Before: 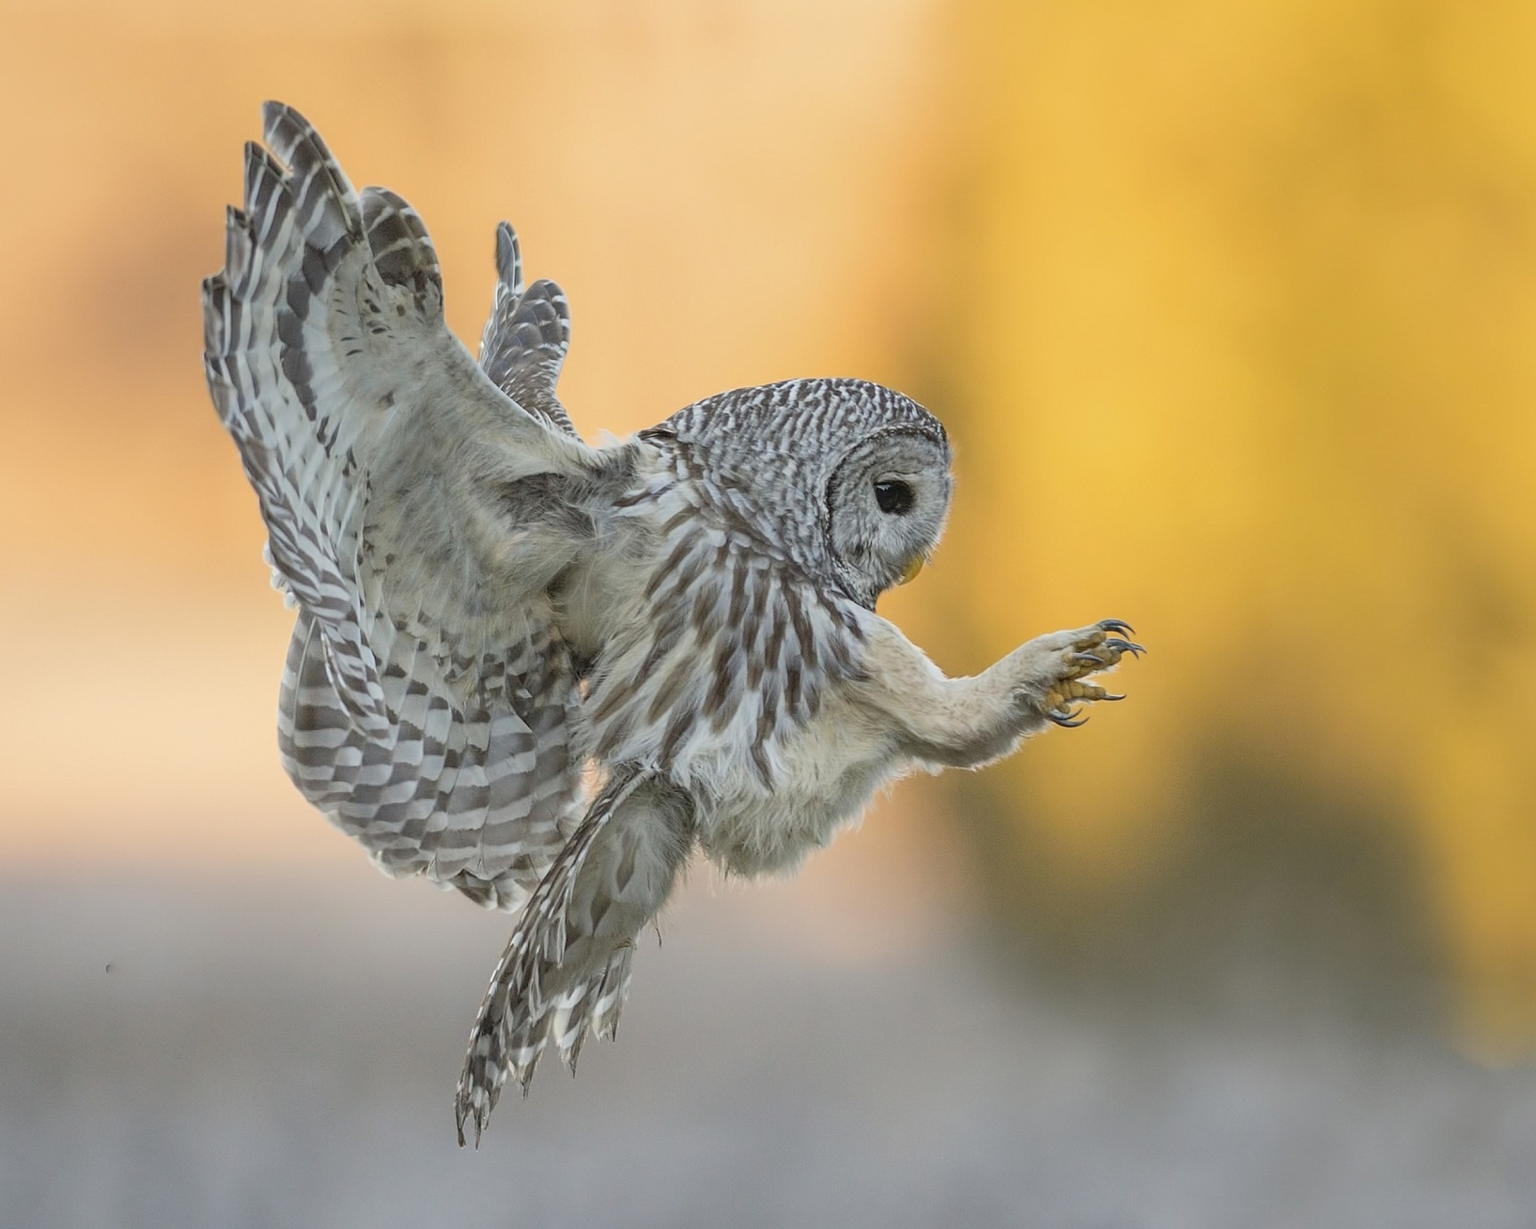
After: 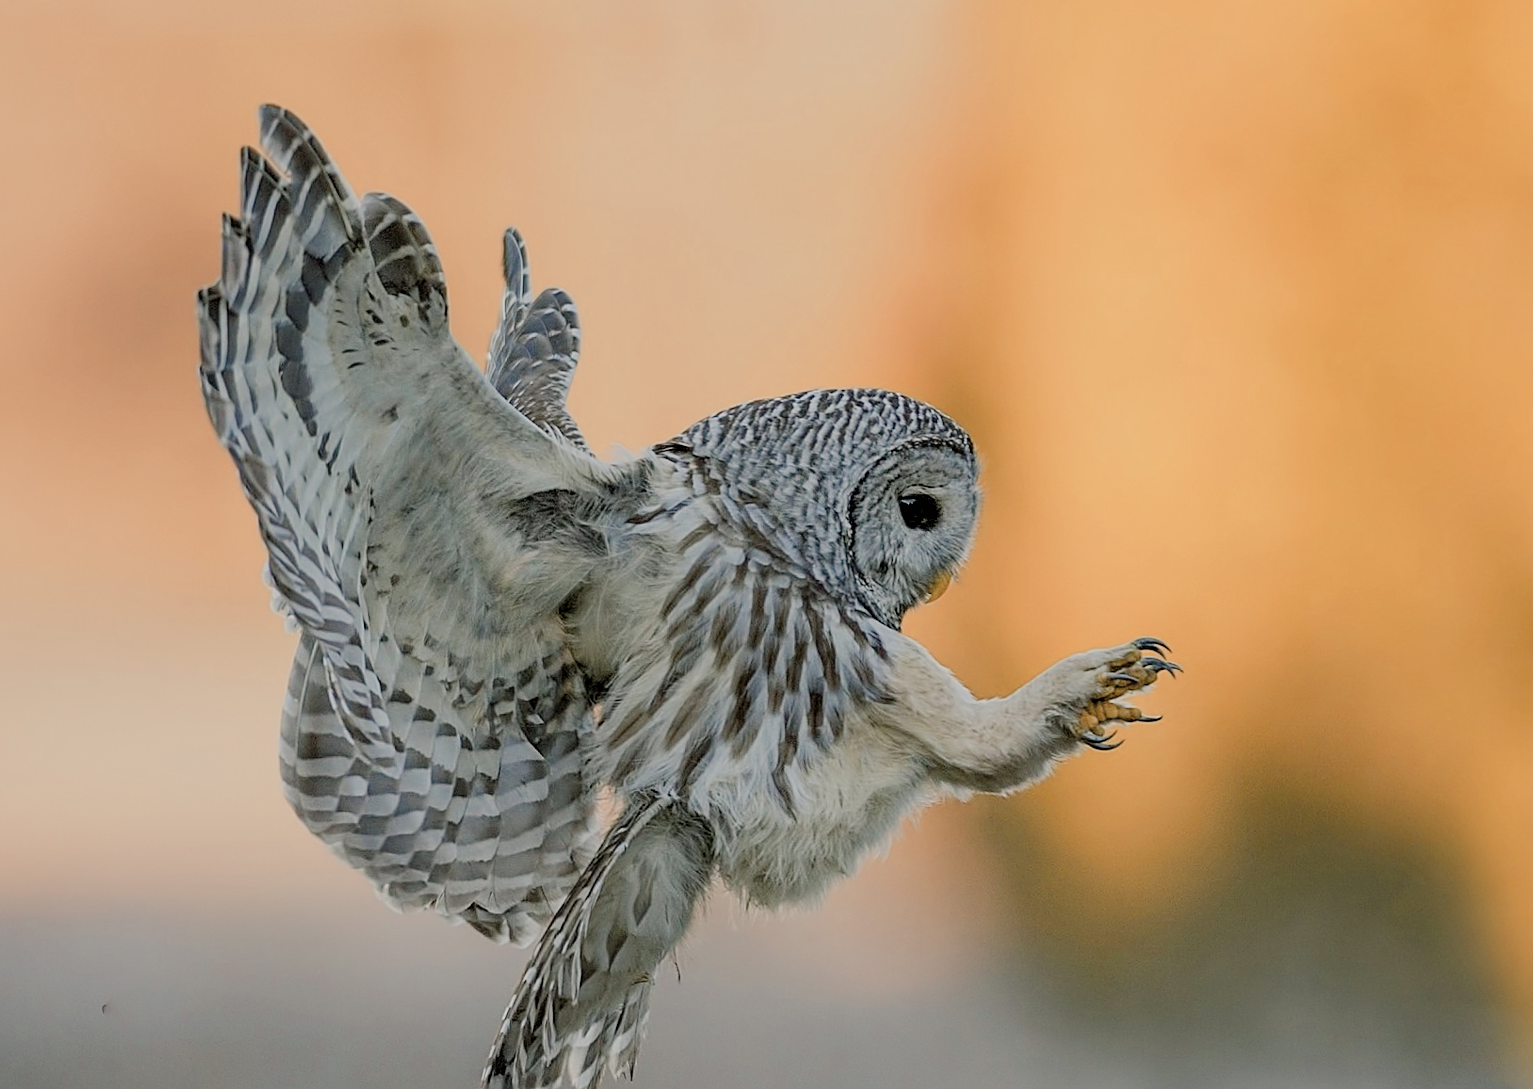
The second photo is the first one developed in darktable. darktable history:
crop and rotate: angle 0.411°, left 0.303%, right 2.98%, bottom 14.153%
exposure: black level correction 0.011, exposure -0.471 EV, compensate exposure bias true, compensate highlight preservation false
filmic rgb: black relative exposure -7.65 EV, white relative exposure 4.56 EV, hardness 3.61, iterations of high-quality reconstruction 0
contrast brightness saturation: contrast 0.07, brightness 0.082, saturation 0.177
color zones: curves: ch0 [(0, 0.473) (0.001, 0.473) (0.226, 0.548) (0.4, 0.589) (0.525, 0.54) (0.728, 0.403) (0.999, 0.473) (1, 0.473)]; ch1 [(0, 0.619) (0.001, 0.619) (0.234, 0.388) (0.4, 0.372) (0.528, 0.422) (0.732, 0.53) (0.999, 0.619) (1, 0.619)]; ch2 [(0, 0.547) (0.001, 0.547) (0.226, 0.45) (0.4, 0.525) (0.525, 0.585) (0.8, 0.511) (0.999, 0.547) (1, 0.547)]
sharpen: on, module defaults
color balance rgb: shadows lift › chroma 2.051%, shadows lift › hue 216.86°, highlights gain › chroma 0.577%, highlights gain › hue 55.35°, global offset › luminance -0.467%, perceptual saturation grading › global saturation 20%, perceptual saturation grading › highlights -50.189%, perceptual saturation grading › shadows 30.523%, global vibrance 20%
